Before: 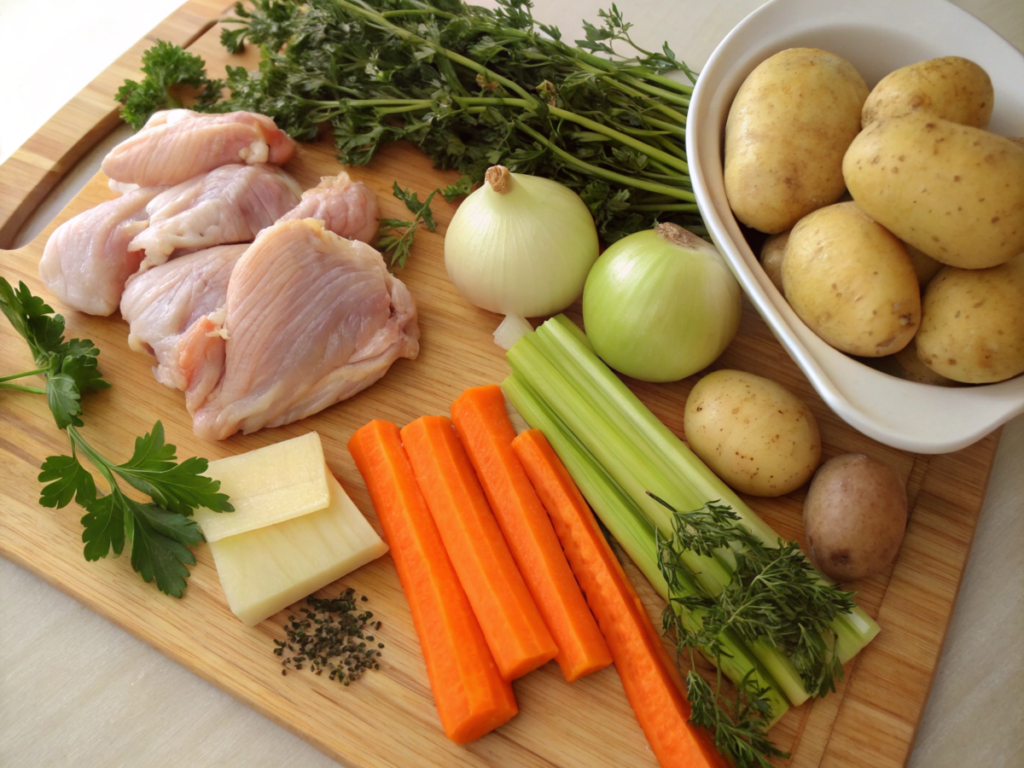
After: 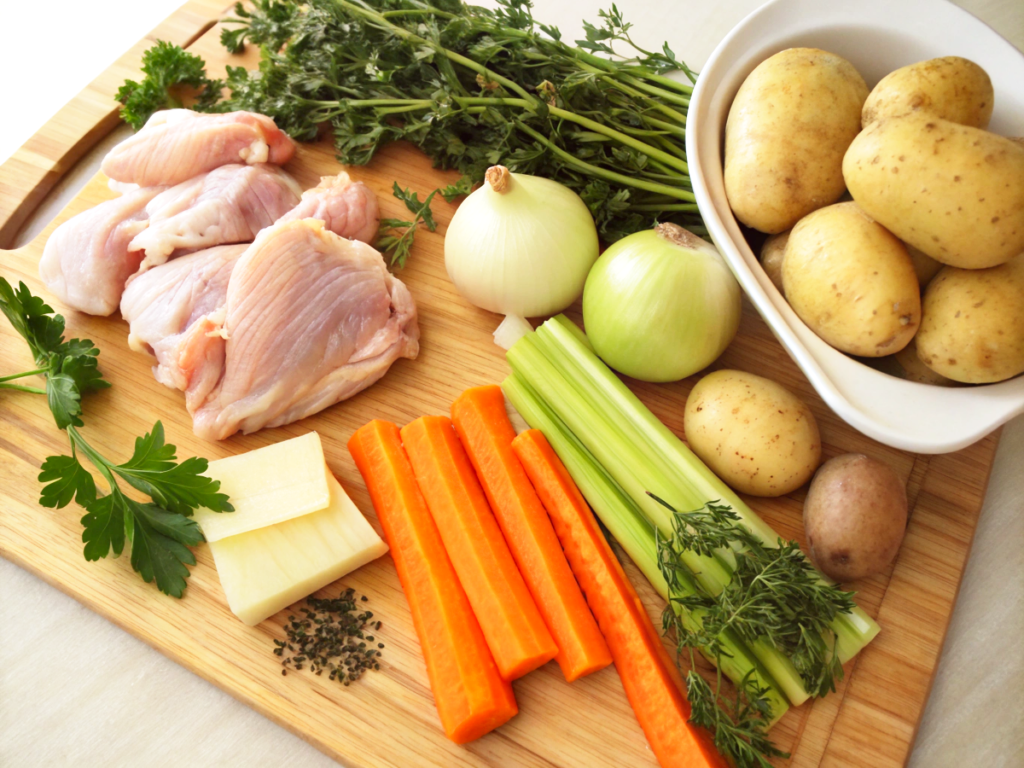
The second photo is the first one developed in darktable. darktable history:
shadows and highlights: shadows 32, highlights -32, soften with gaussian
exposure: exposure 0.2 EV, compensate highlight preservation false
base curve: curves: ch0 [(0, 0) (0.579, 0.807) (1, 1)], preserve colors none
